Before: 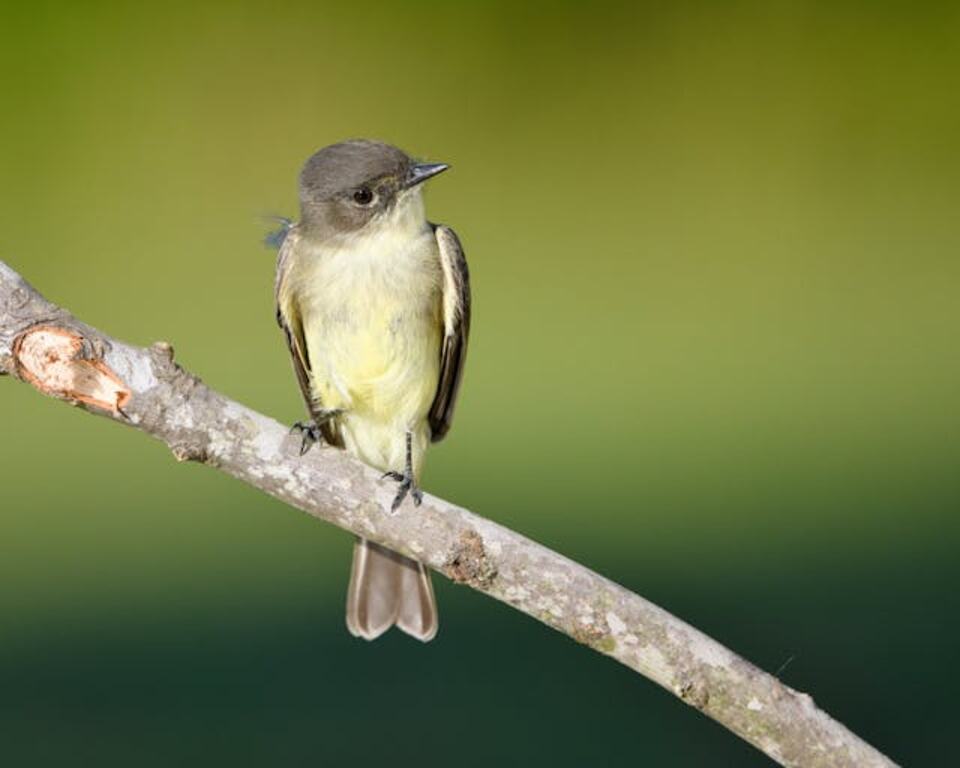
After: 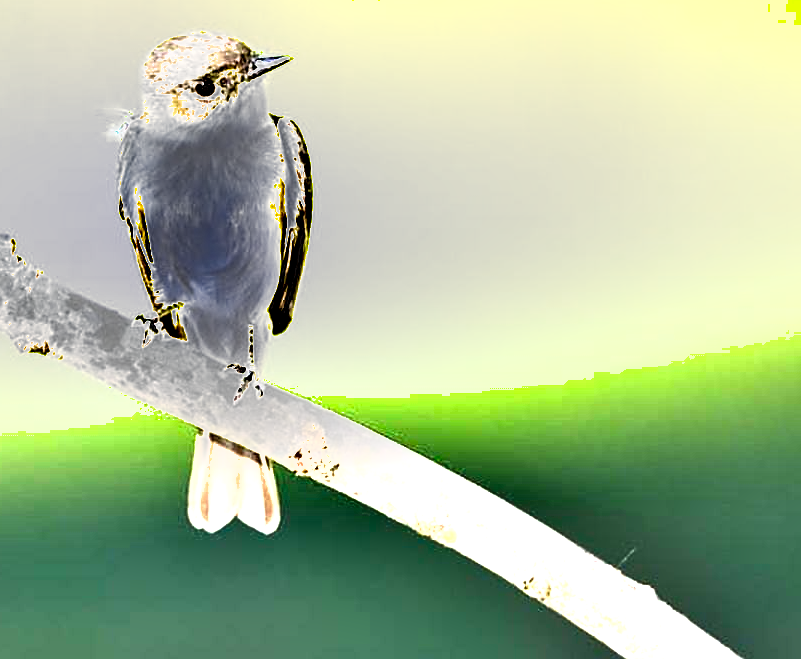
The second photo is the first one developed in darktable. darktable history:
sharpen: radius 1.825, amount 0.409, threshold 1.333
crop: left 16.473%, top 14.095%
shadows and highlights: shadows 6.77, soften with gaussian
exposure: black level correction 0.001, exposure 2.692 EV, compensate highlight preservation false
